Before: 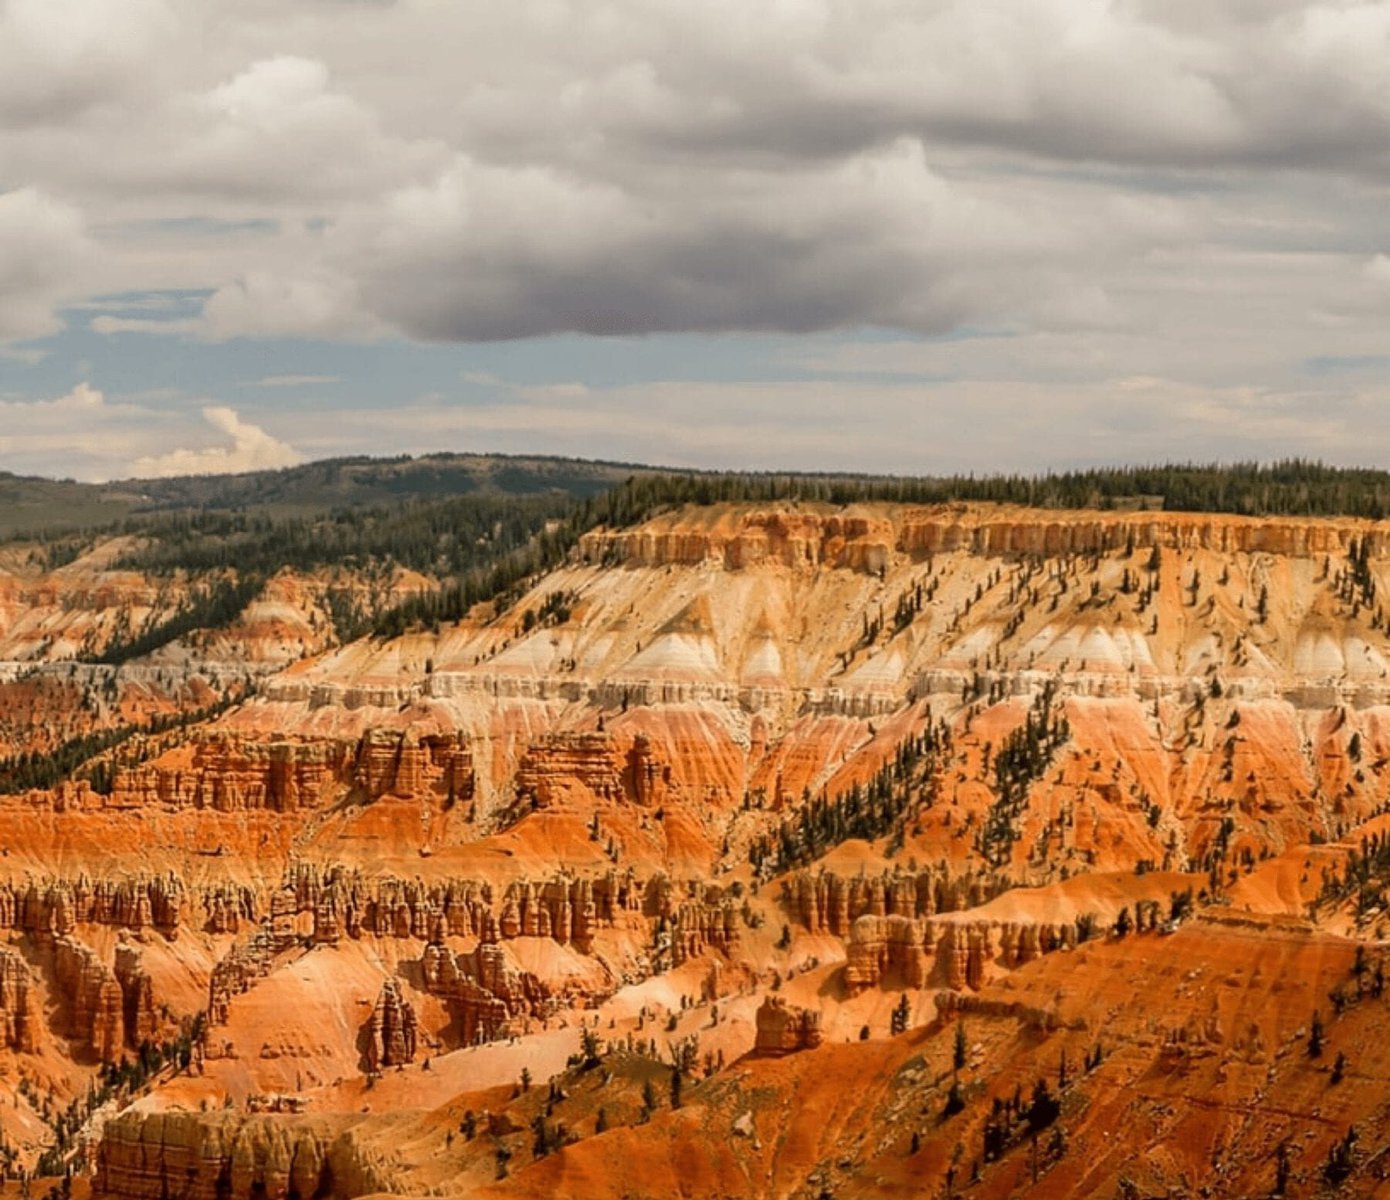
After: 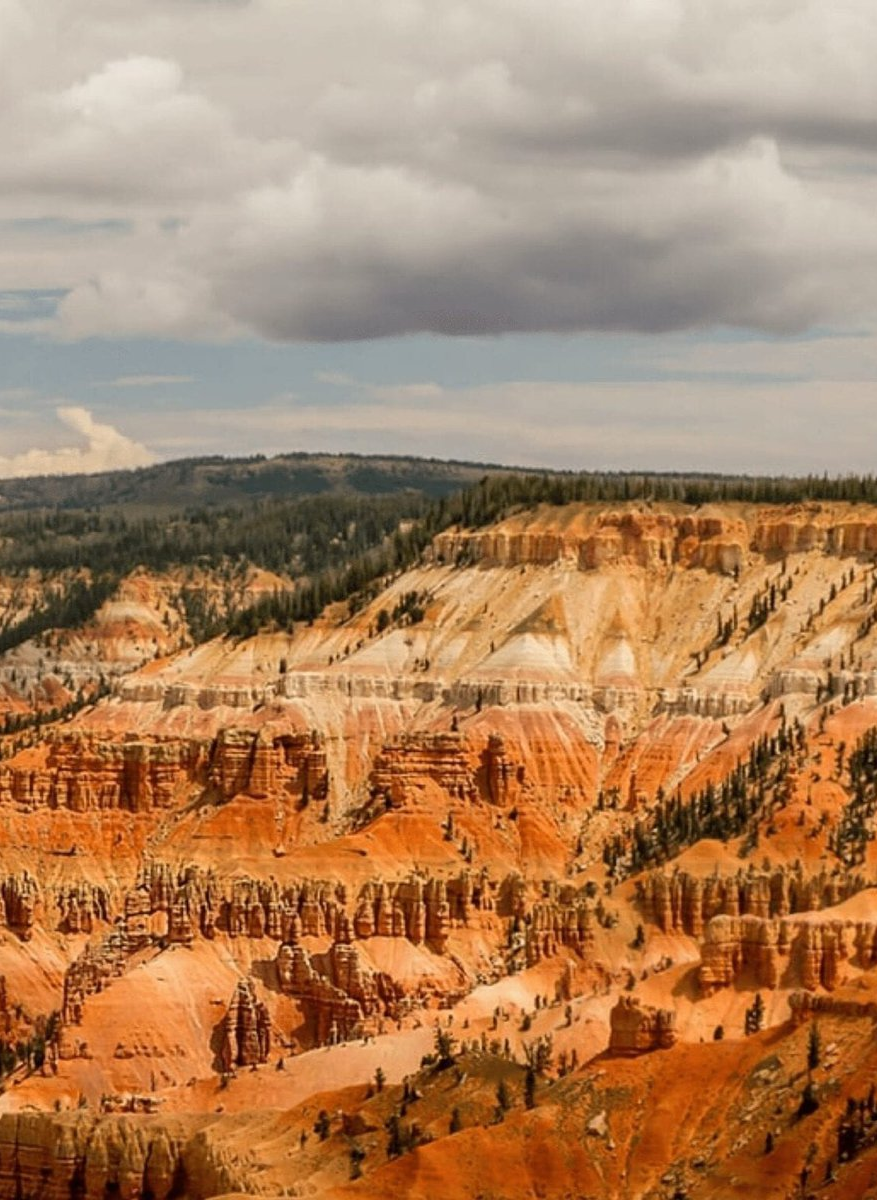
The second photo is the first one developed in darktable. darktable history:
crop: left 10.538%, right 26.305%
